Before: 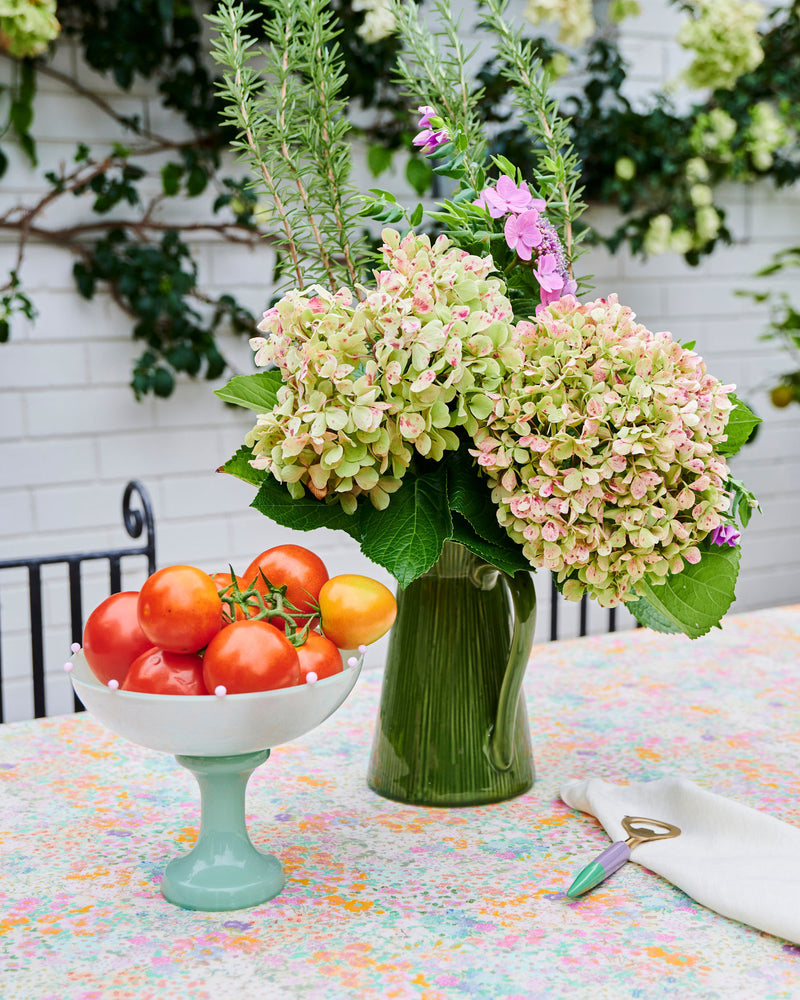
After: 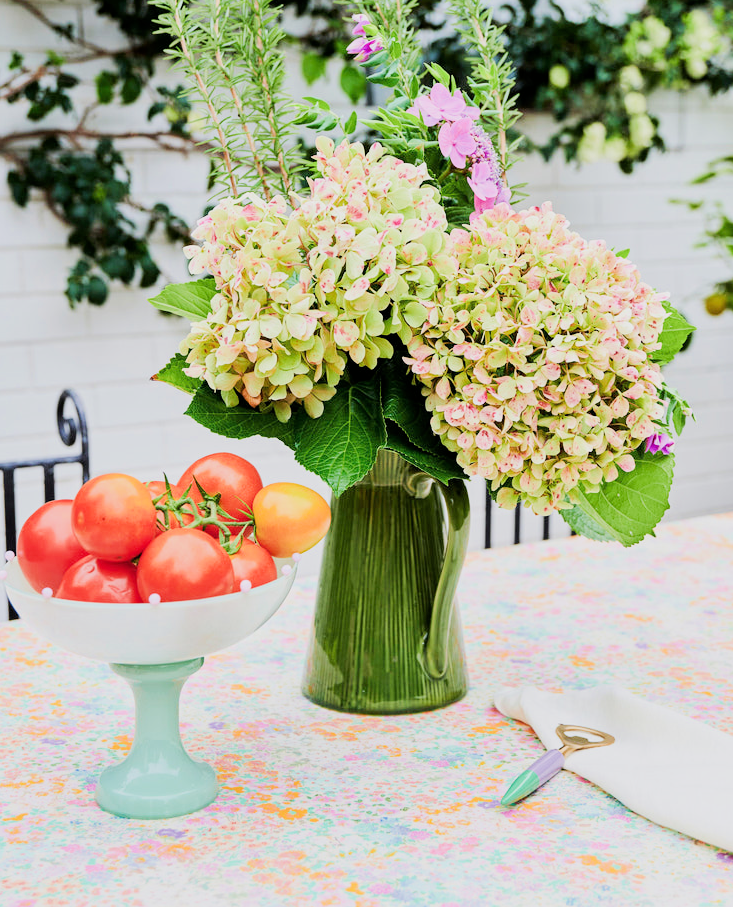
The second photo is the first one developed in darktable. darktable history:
filmic rgb: black relative exposure -9.22 EV, white relative exposure 6.77 EV, hardness 3.07, contrast 1.05
exposure: black level correction 0, exposure 1 EV, compensate exposure bias true, compensate highlight preservation false
crop and rotate: left 8.262%, top 9.226%
